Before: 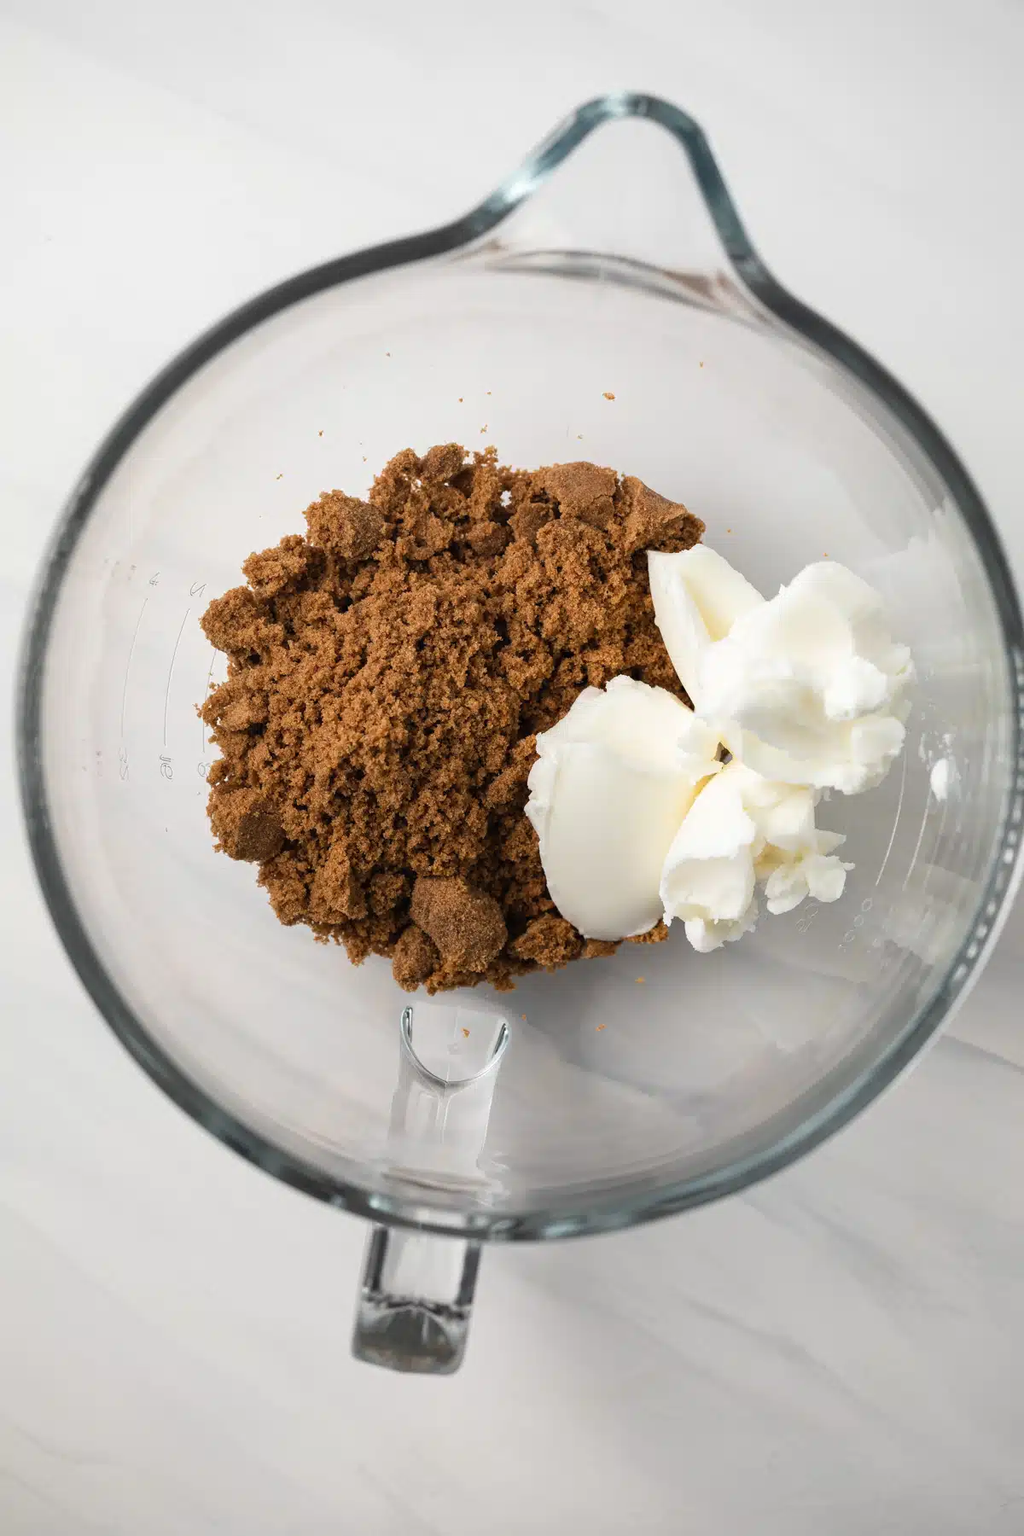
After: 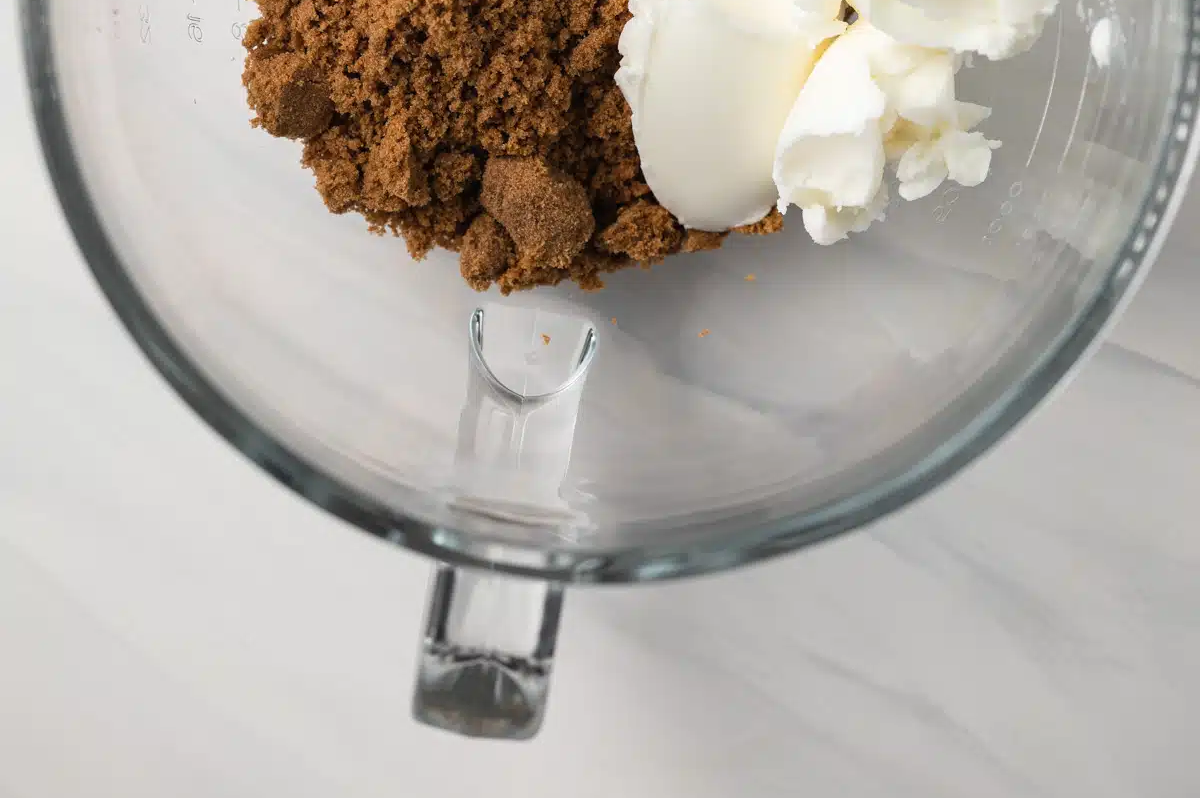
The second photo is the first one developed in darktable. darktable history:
crop and rotate: top 48.409%, bottom 7.204%
